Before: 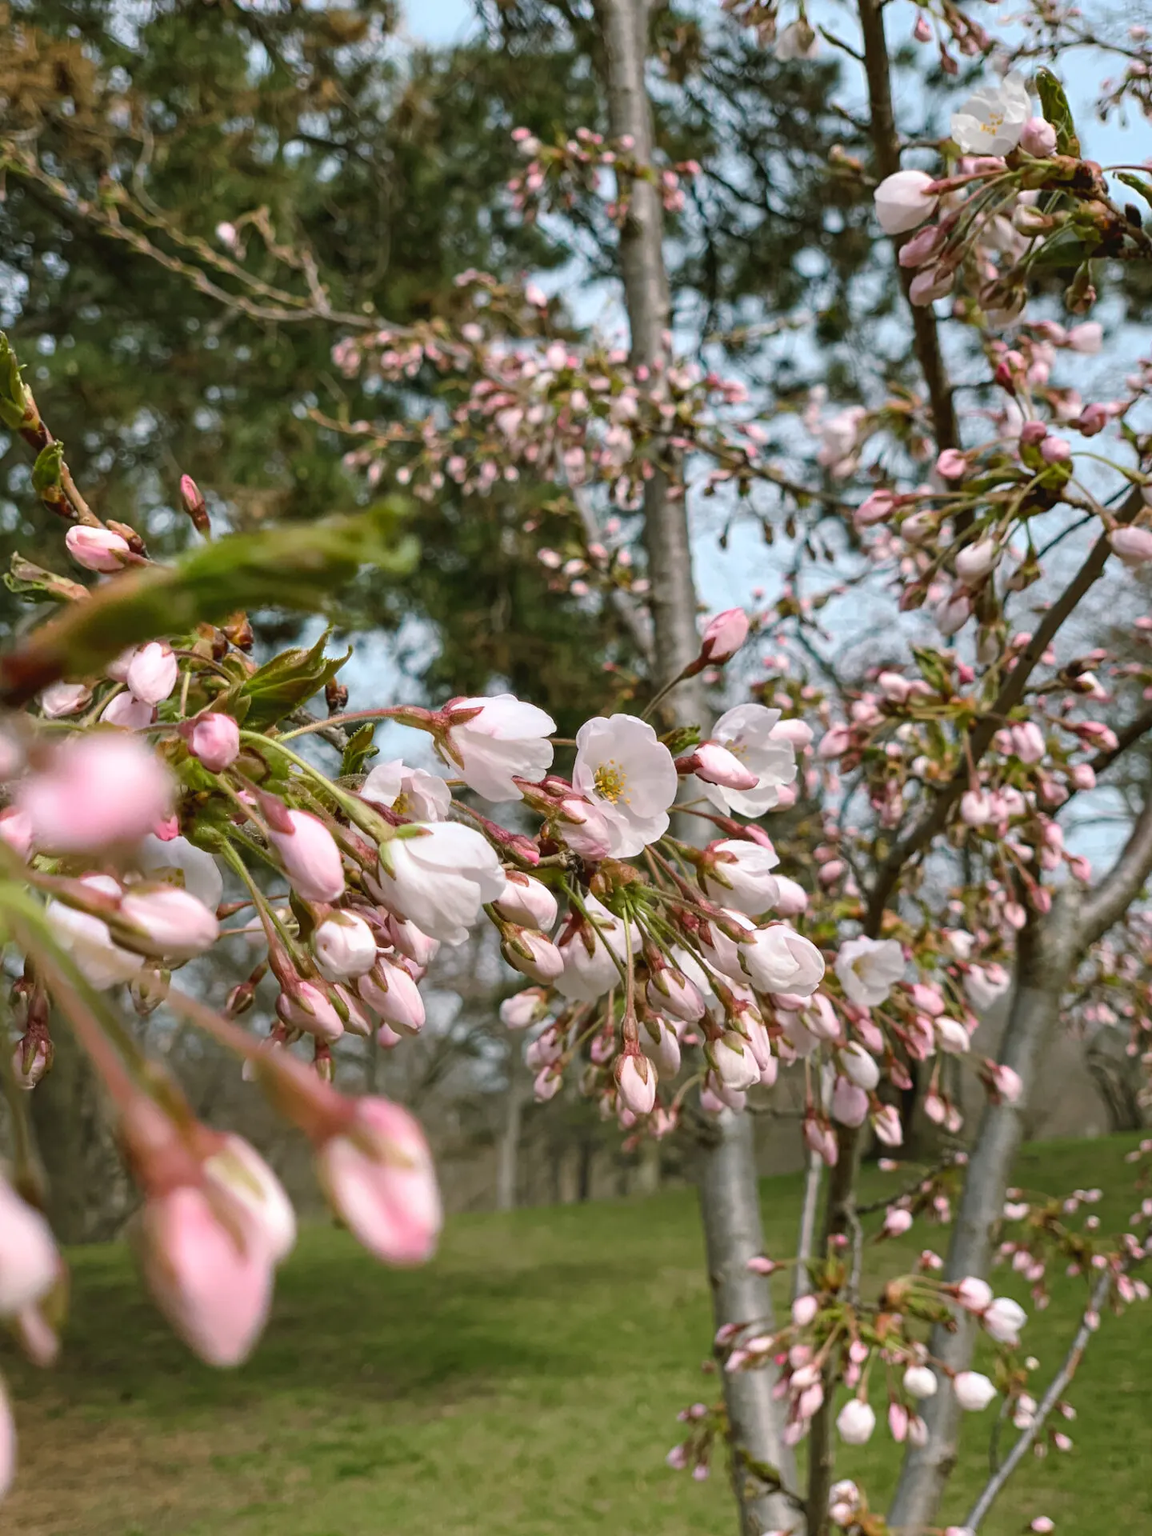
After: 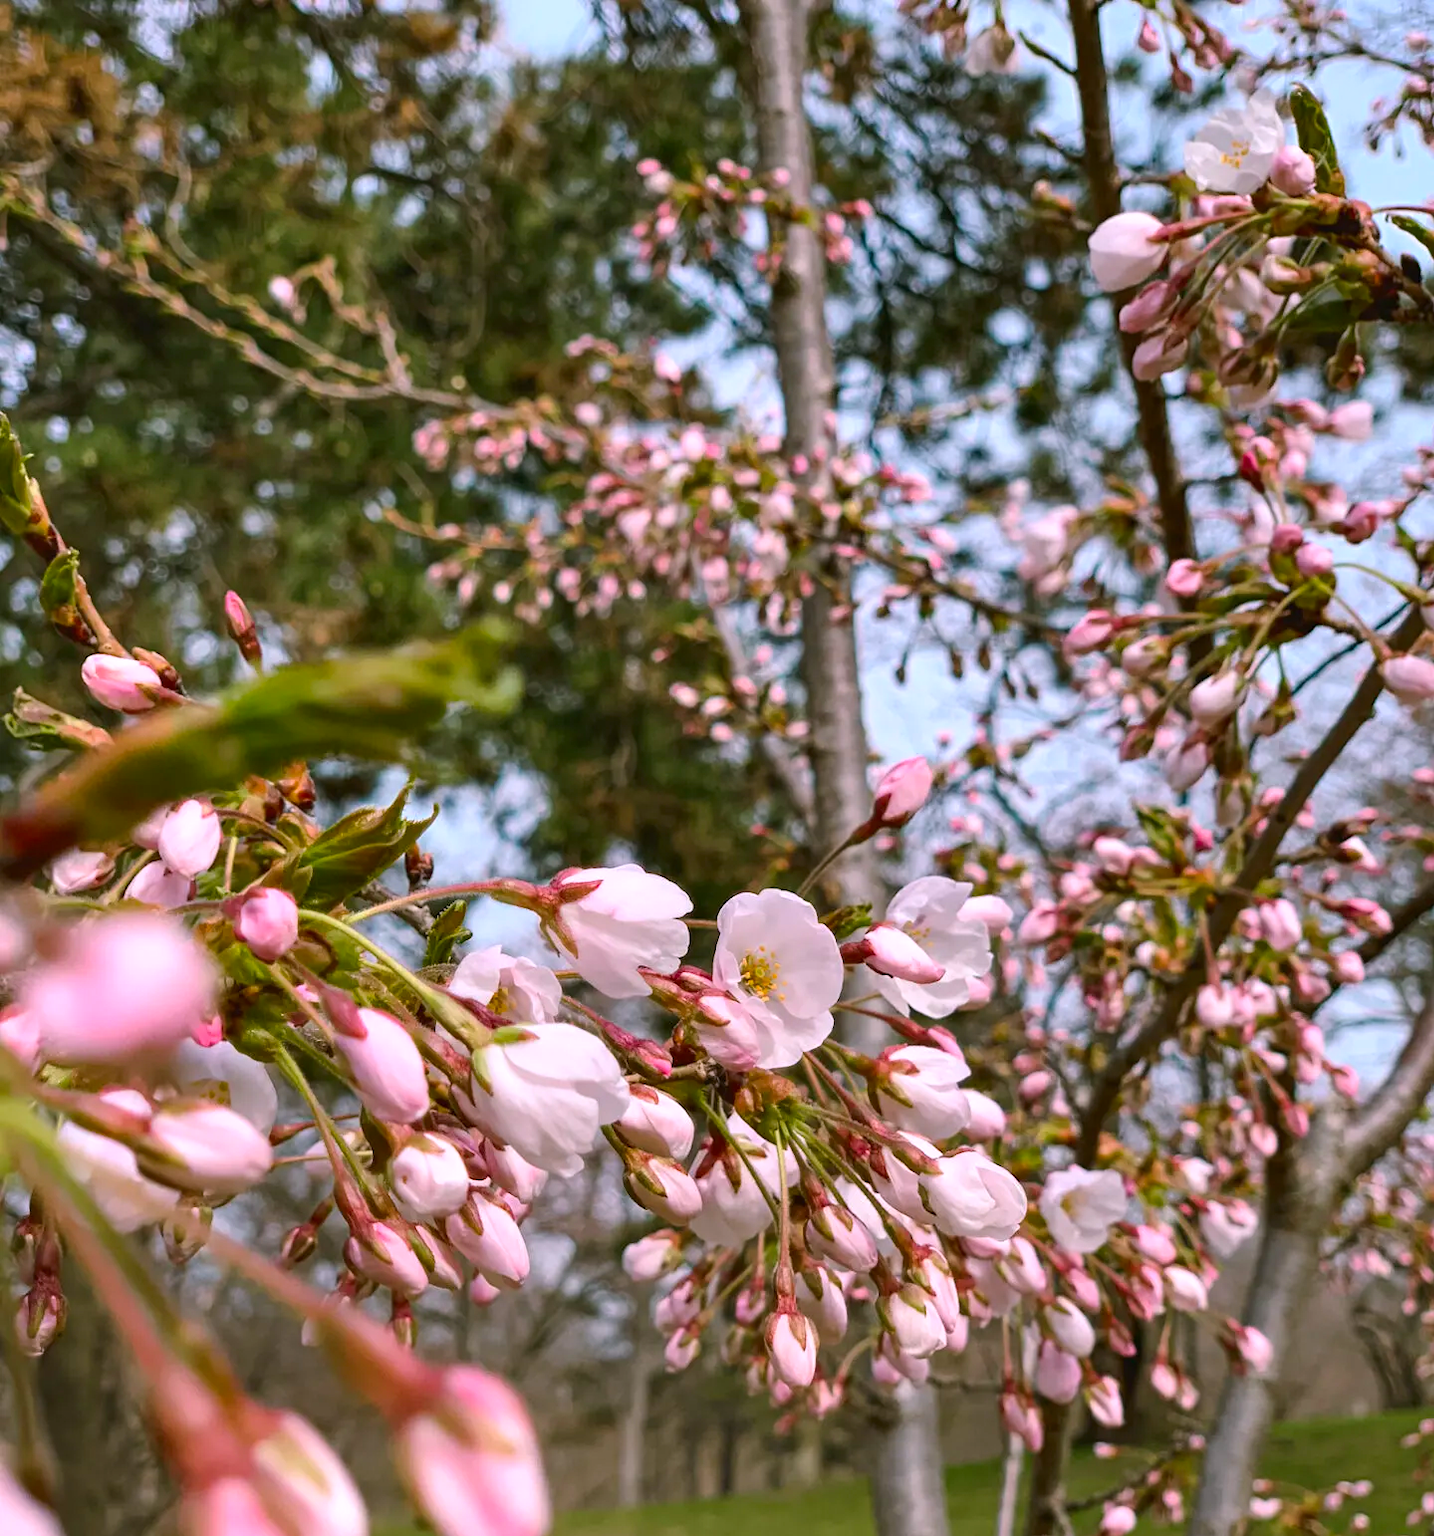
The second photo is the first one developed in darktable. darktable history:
crop: bottom 19.644%
contrast brightness saturation: contrast 0.09, saturation 0.28
white balance: red 1.05, blue 1.072
shadows and highlights: shadows 49, highlights -41, soften with gaussian
